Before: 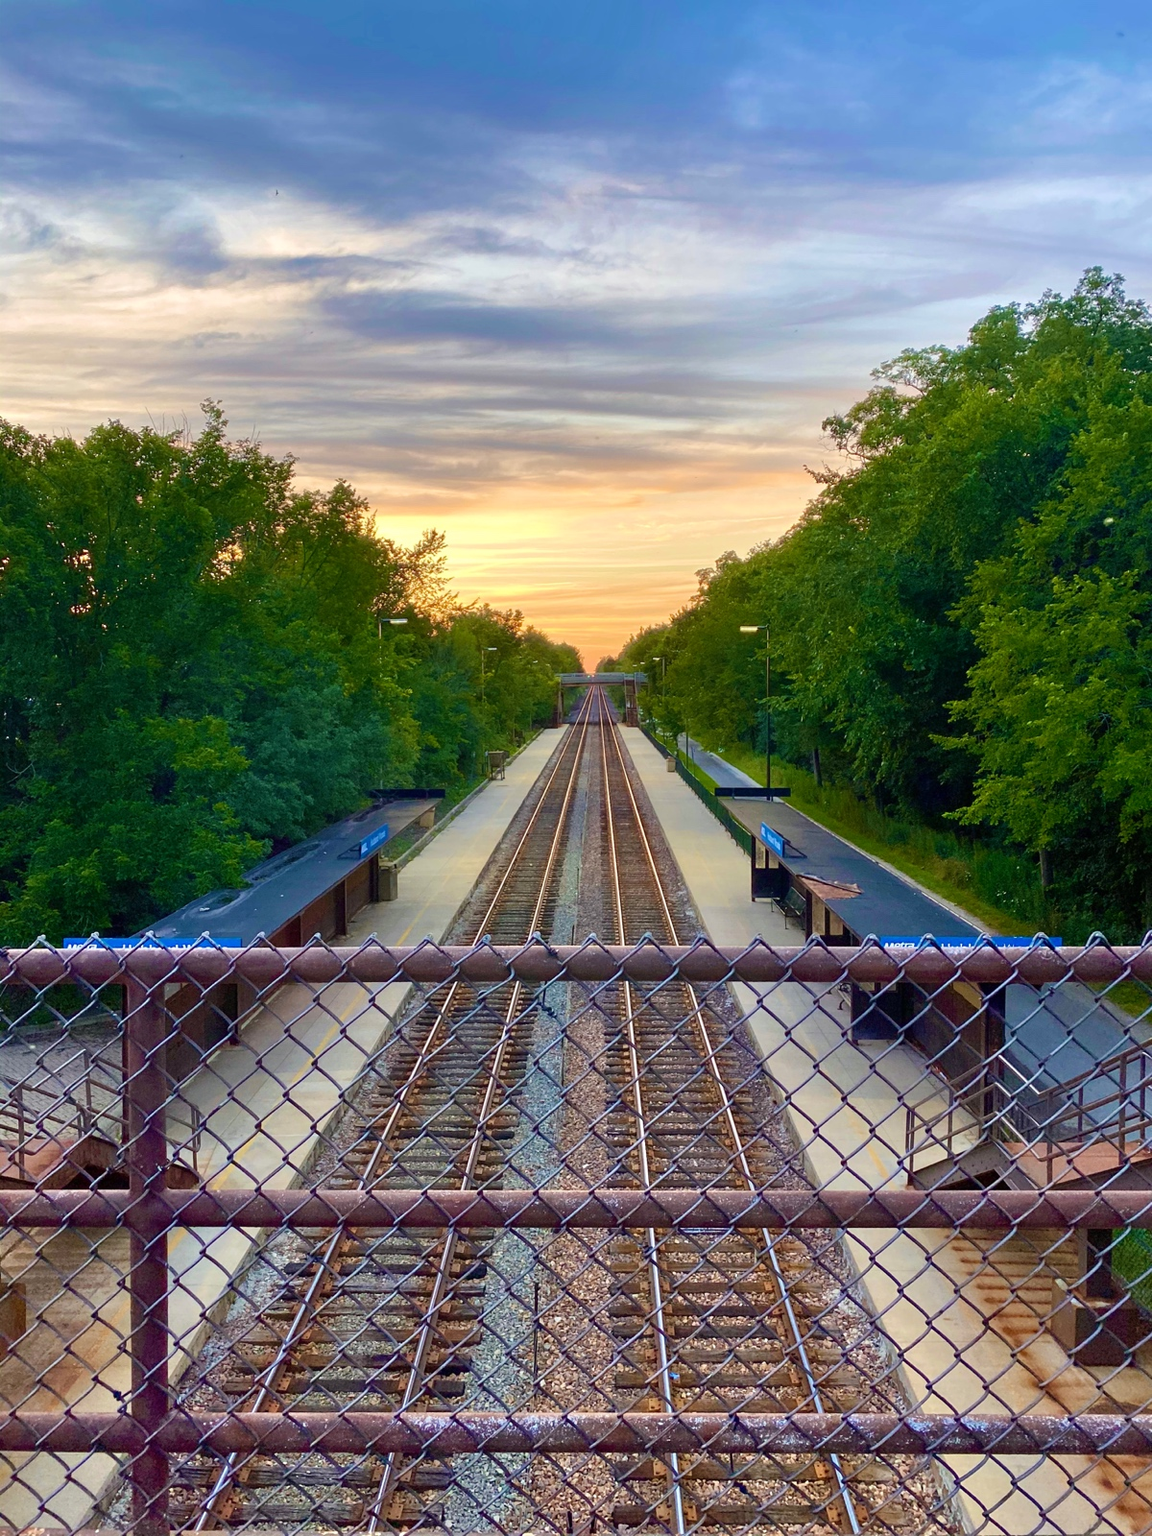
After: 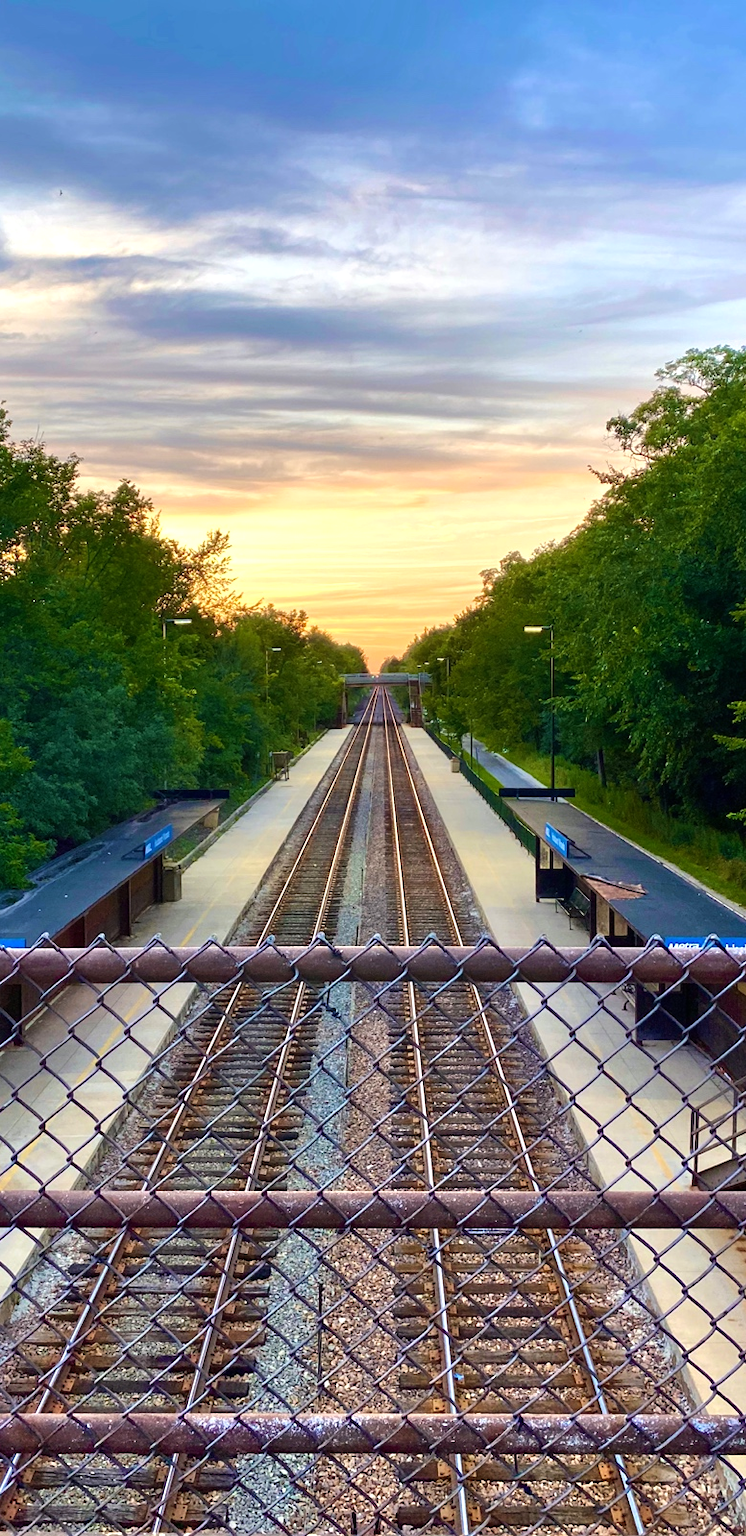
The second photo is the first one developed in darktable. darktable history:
tone equalizer: -8 EV -0.429 EV, -7 EV -0.416 EV, -6 EV -0.319 EV, -5 EV -0.206 EV, -3 EV 0.245 EV, -2 EV 0.341 EV, -1 EV 0.4 EV, +0 EV 0.41 EV, edges refinement/feathering 500, mask exposure compensation -1.57 EV, preserve details no
crop and rotate: left 18.82%, right 16.413%
